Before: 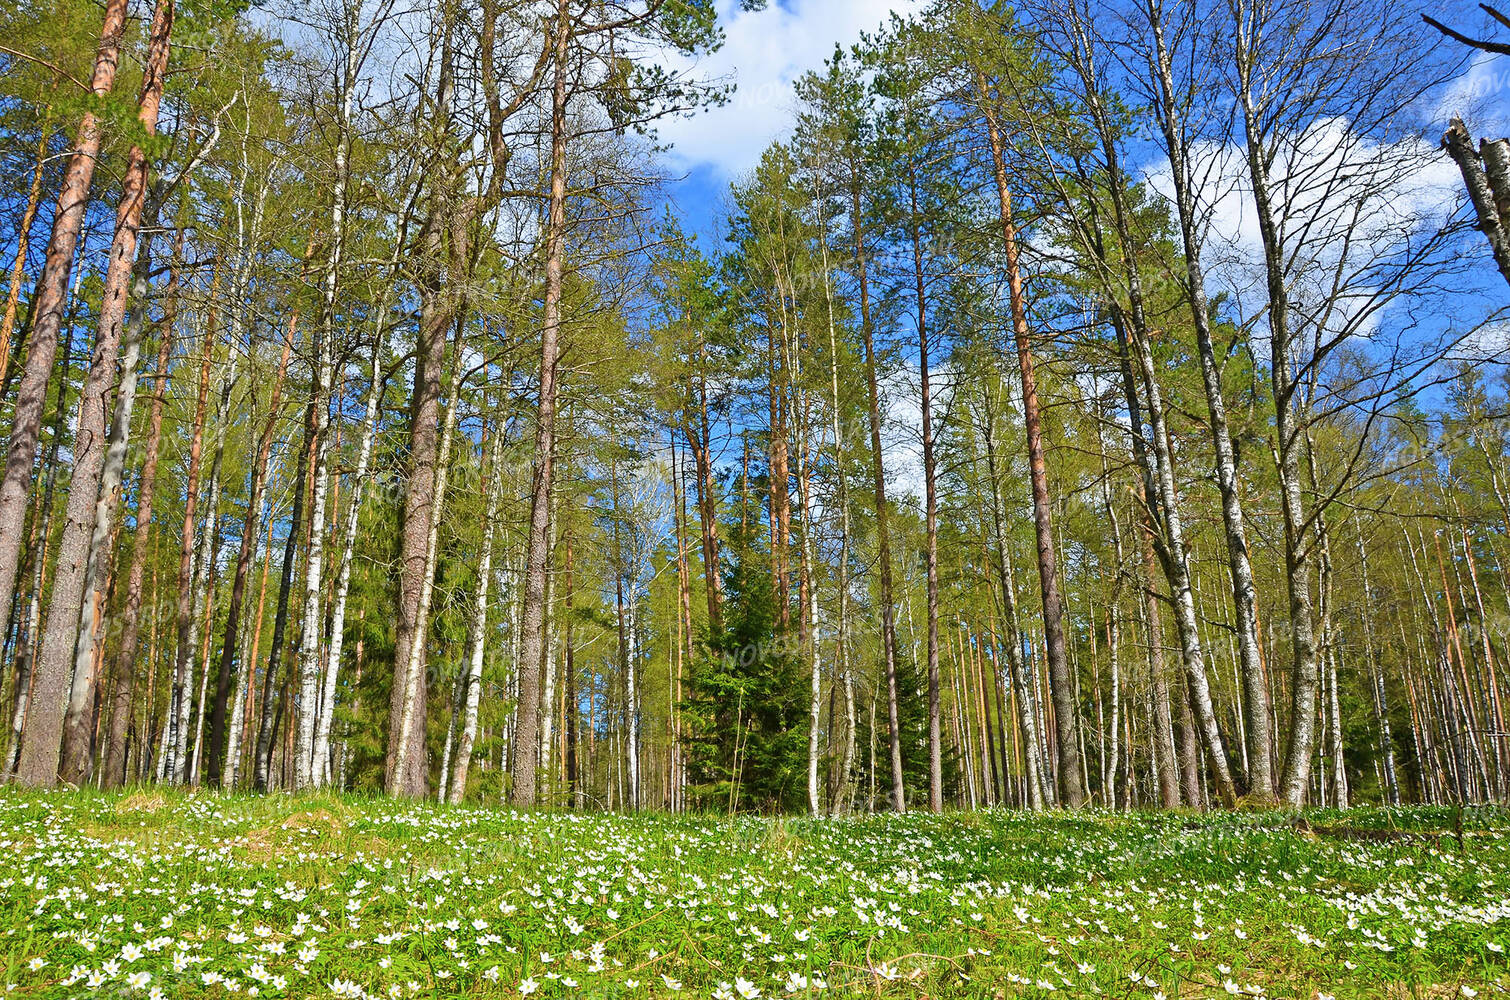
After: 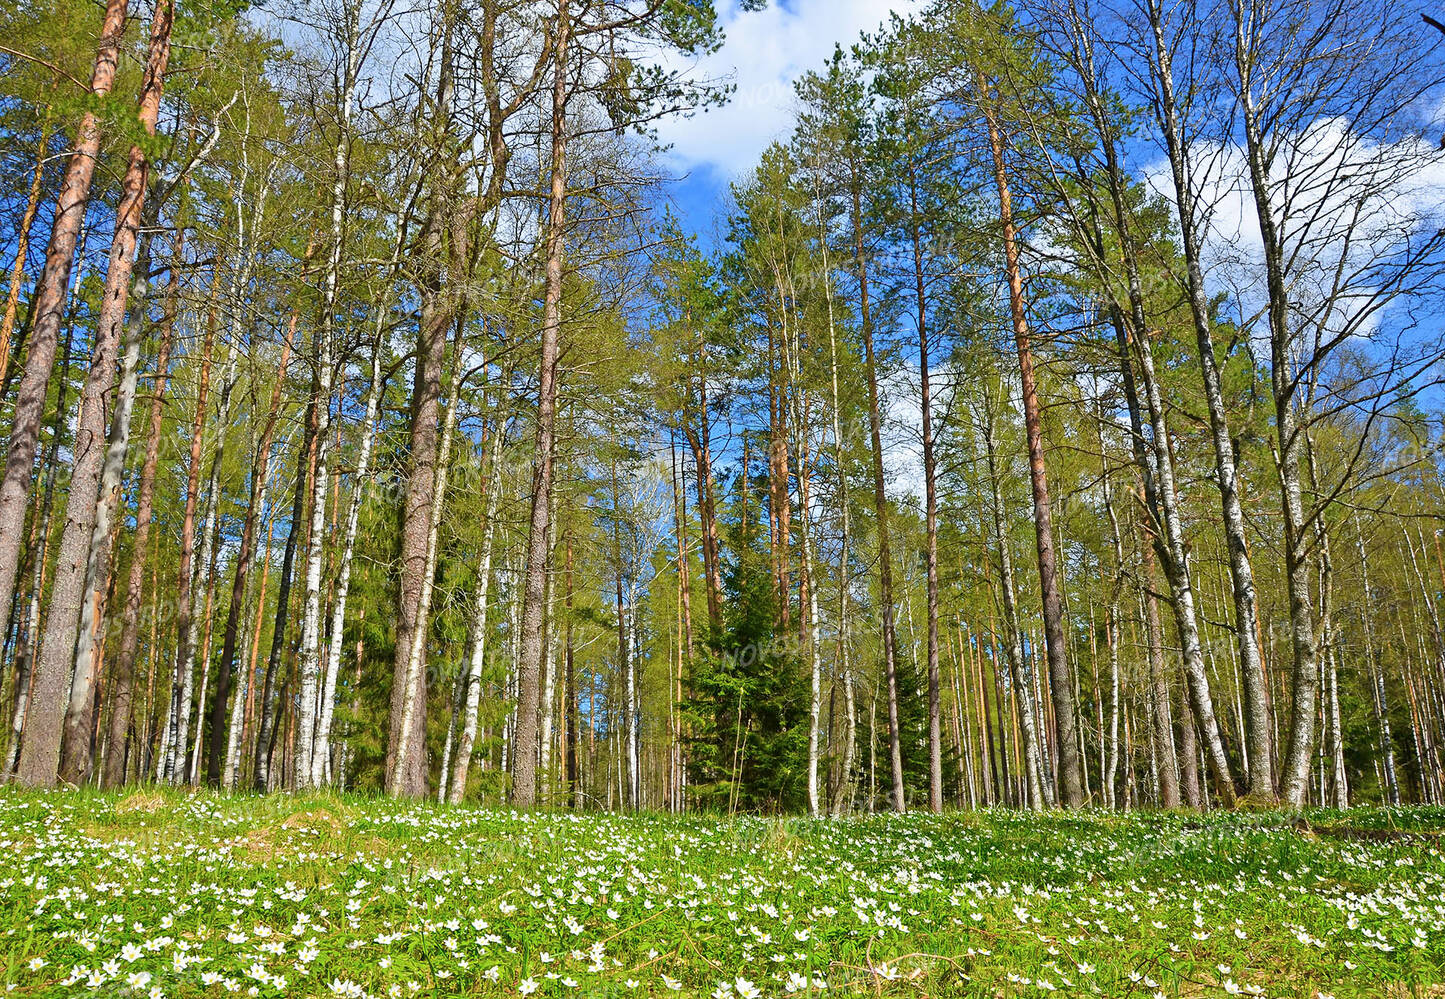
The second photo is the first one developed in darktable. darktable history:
exposure: black level correction 0.001, compensate exposure bias true, compensate highlight preservation false
crop: right 4.271%, bottom 0.018%
